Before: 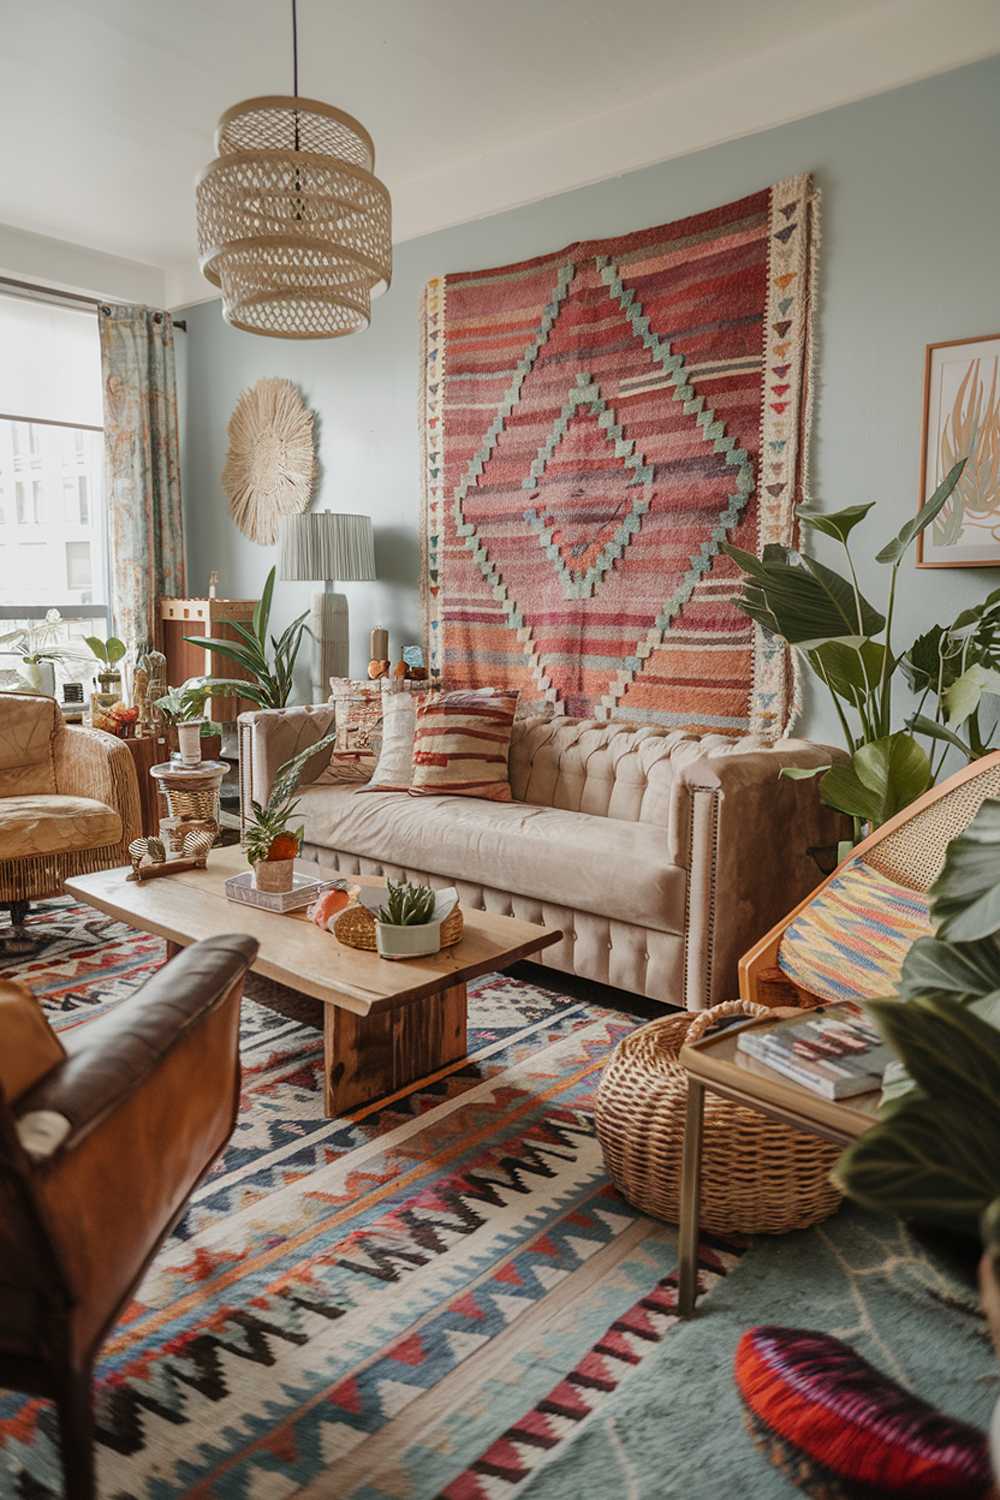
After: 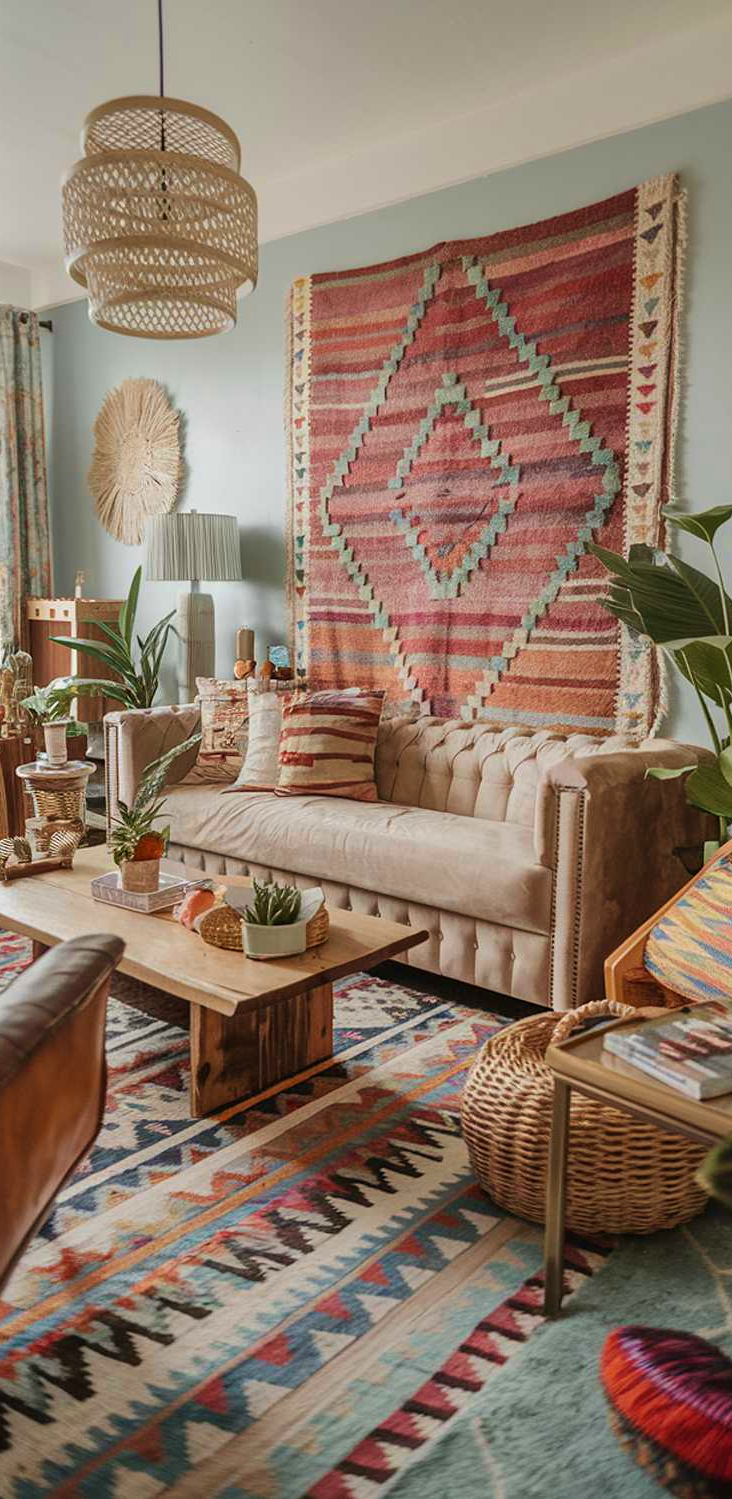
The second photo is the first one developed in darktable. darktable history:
velvia: on, module defaults
crop: left 13.443%, right 13.31%
